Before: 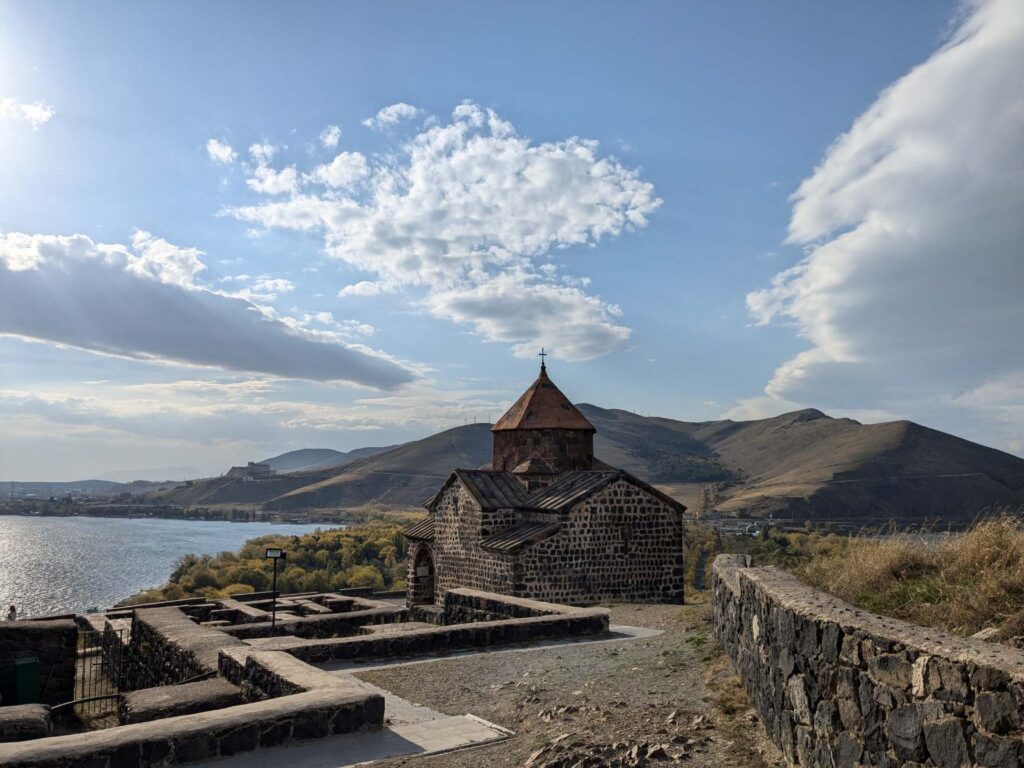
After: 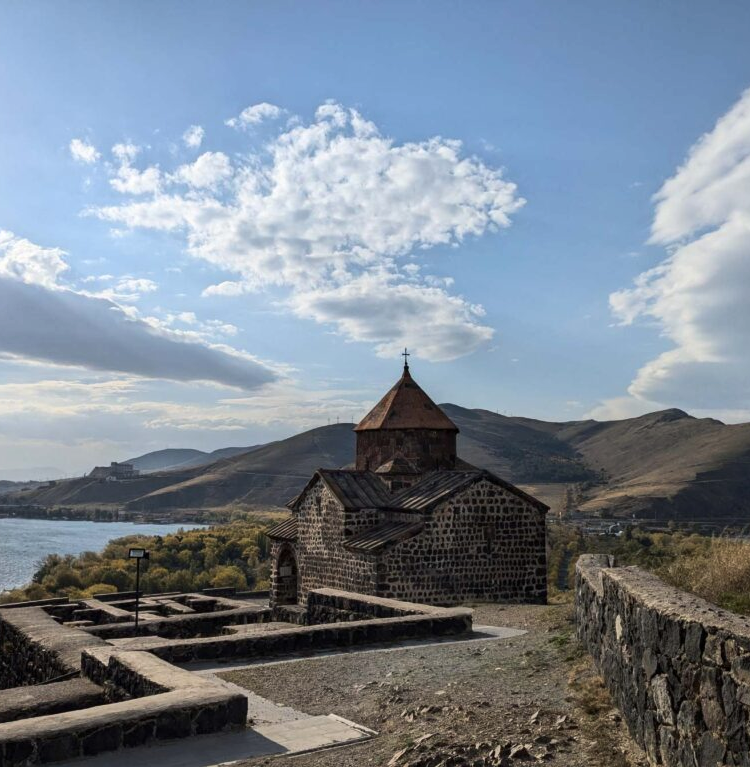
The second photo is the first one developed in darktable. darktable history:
crop: left 13.443%, right 13.31%
tone curve: curves: ch0 [(0, 0) (0.339, 0.306) (0.687, 0.706) (1, 1)], color space Lab, linked channels, preserve colors none
